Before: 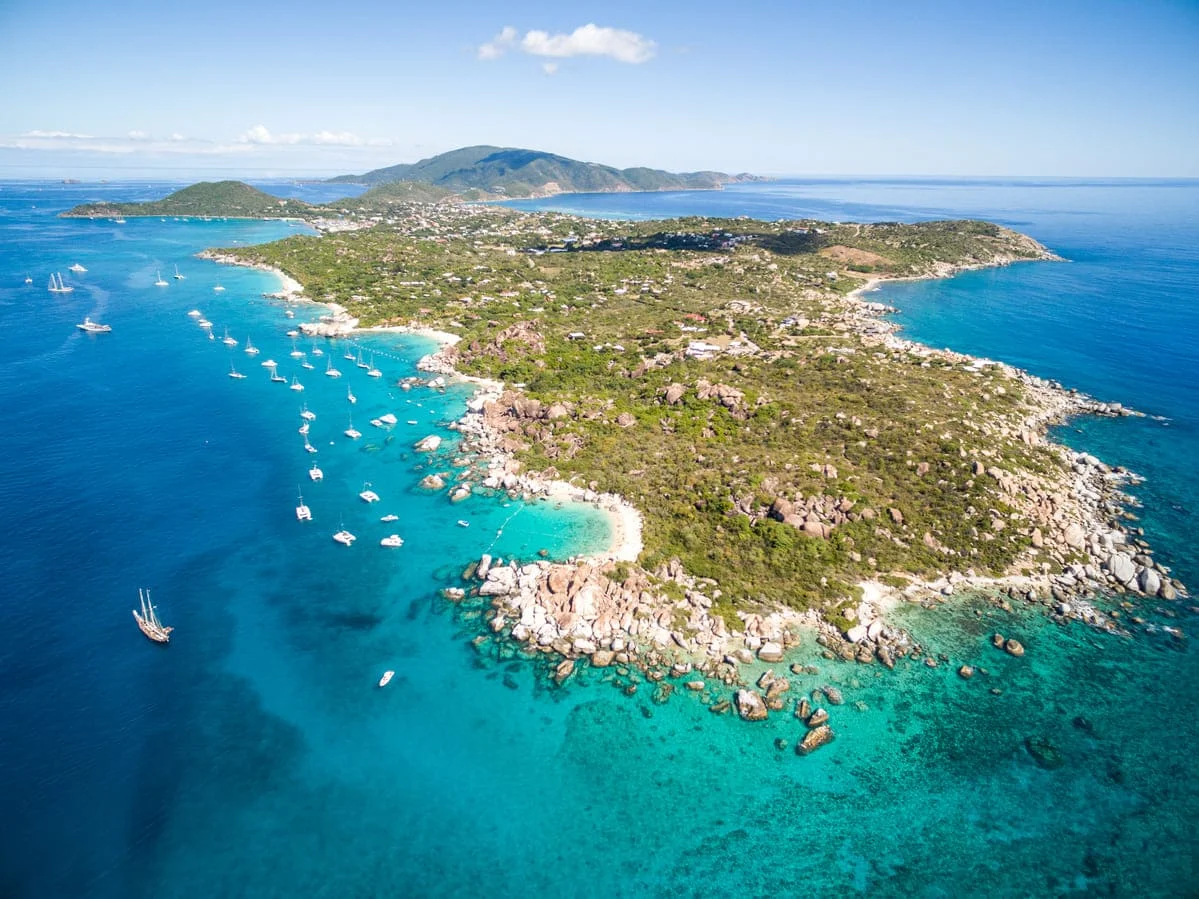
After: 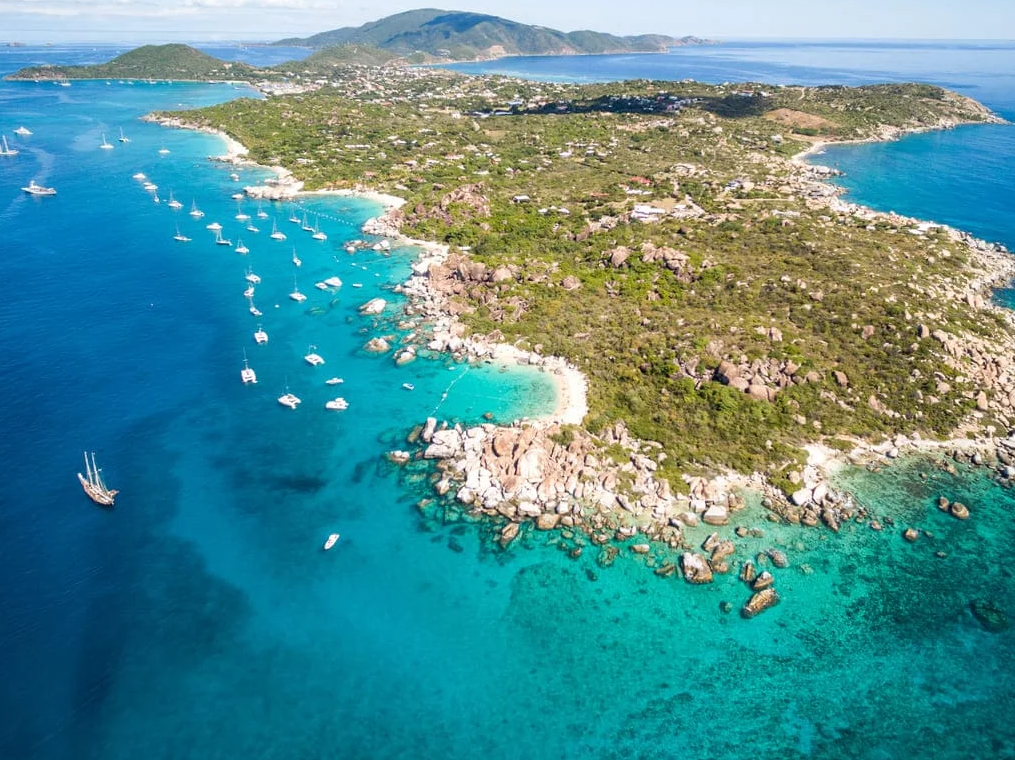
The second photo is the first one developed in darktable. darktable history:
crop and rotate: left 4.652%, top 15.416%, right 10.662%
